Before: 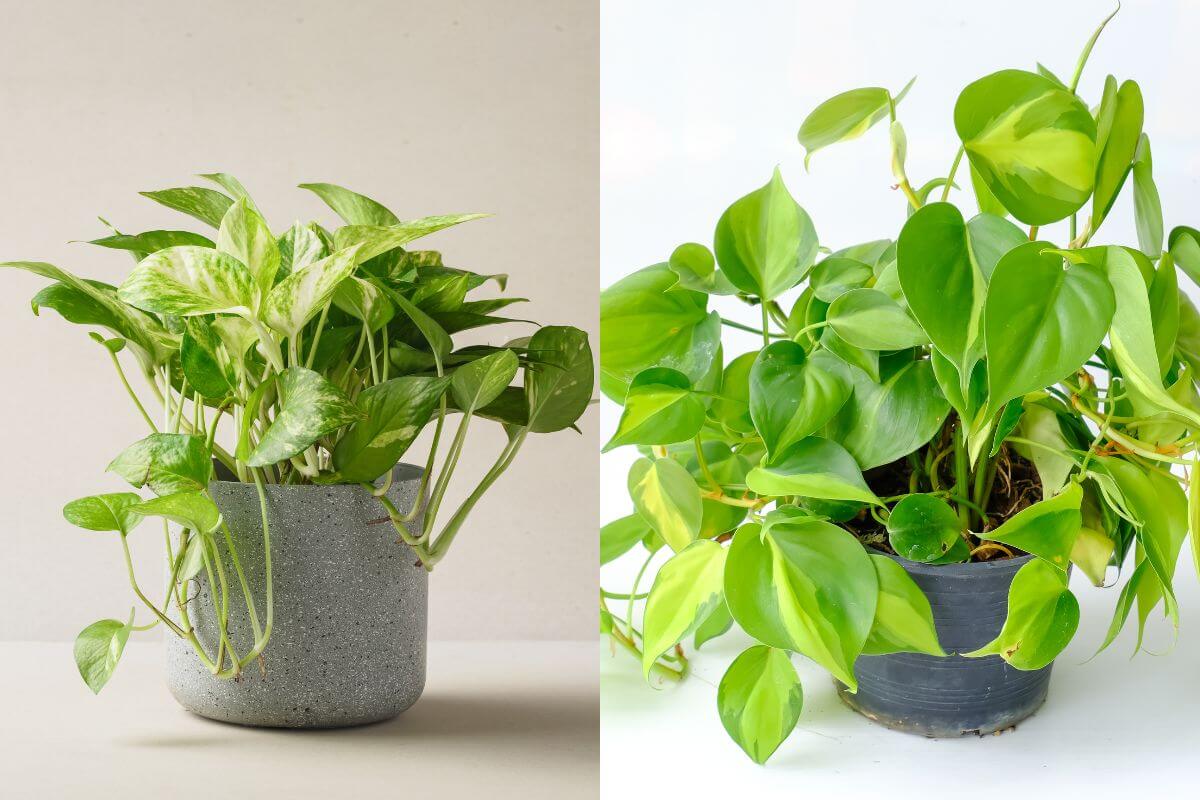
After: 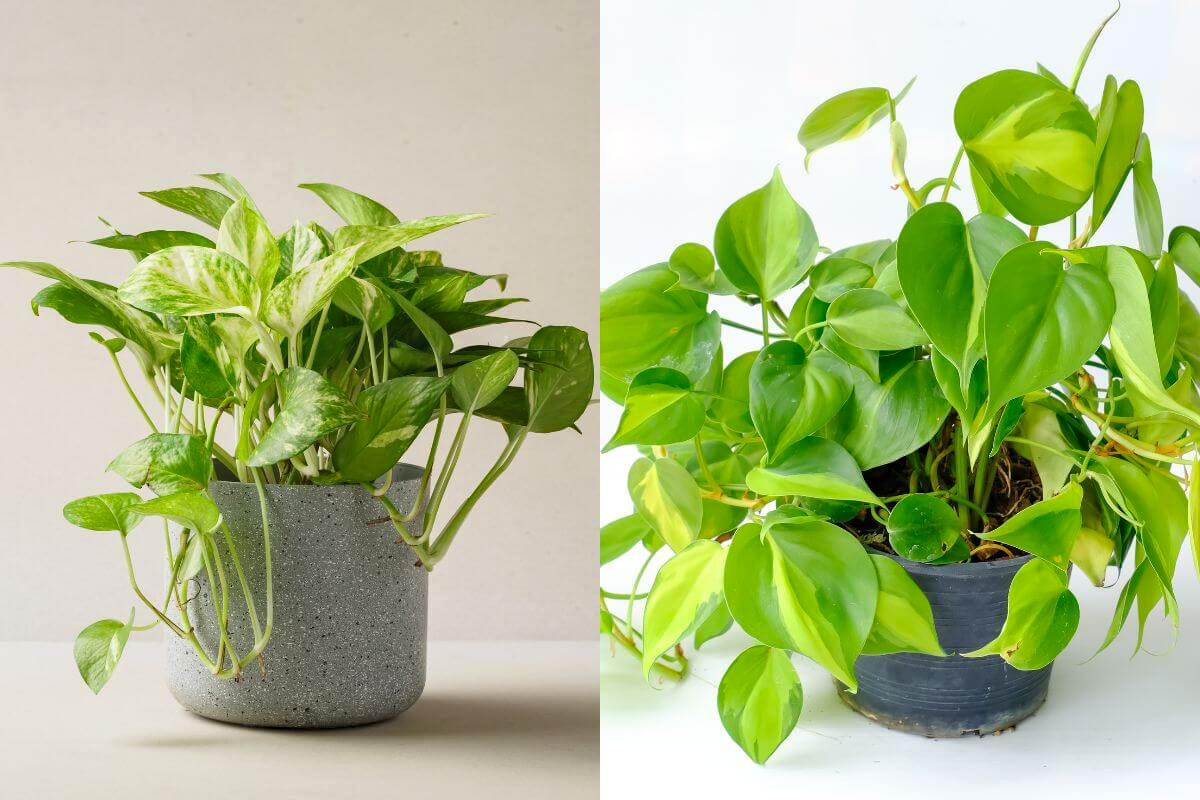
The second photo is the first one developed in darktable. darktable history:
haze removal: strength 0.281, distance 0.252, compatibility mode true, adaptive false
